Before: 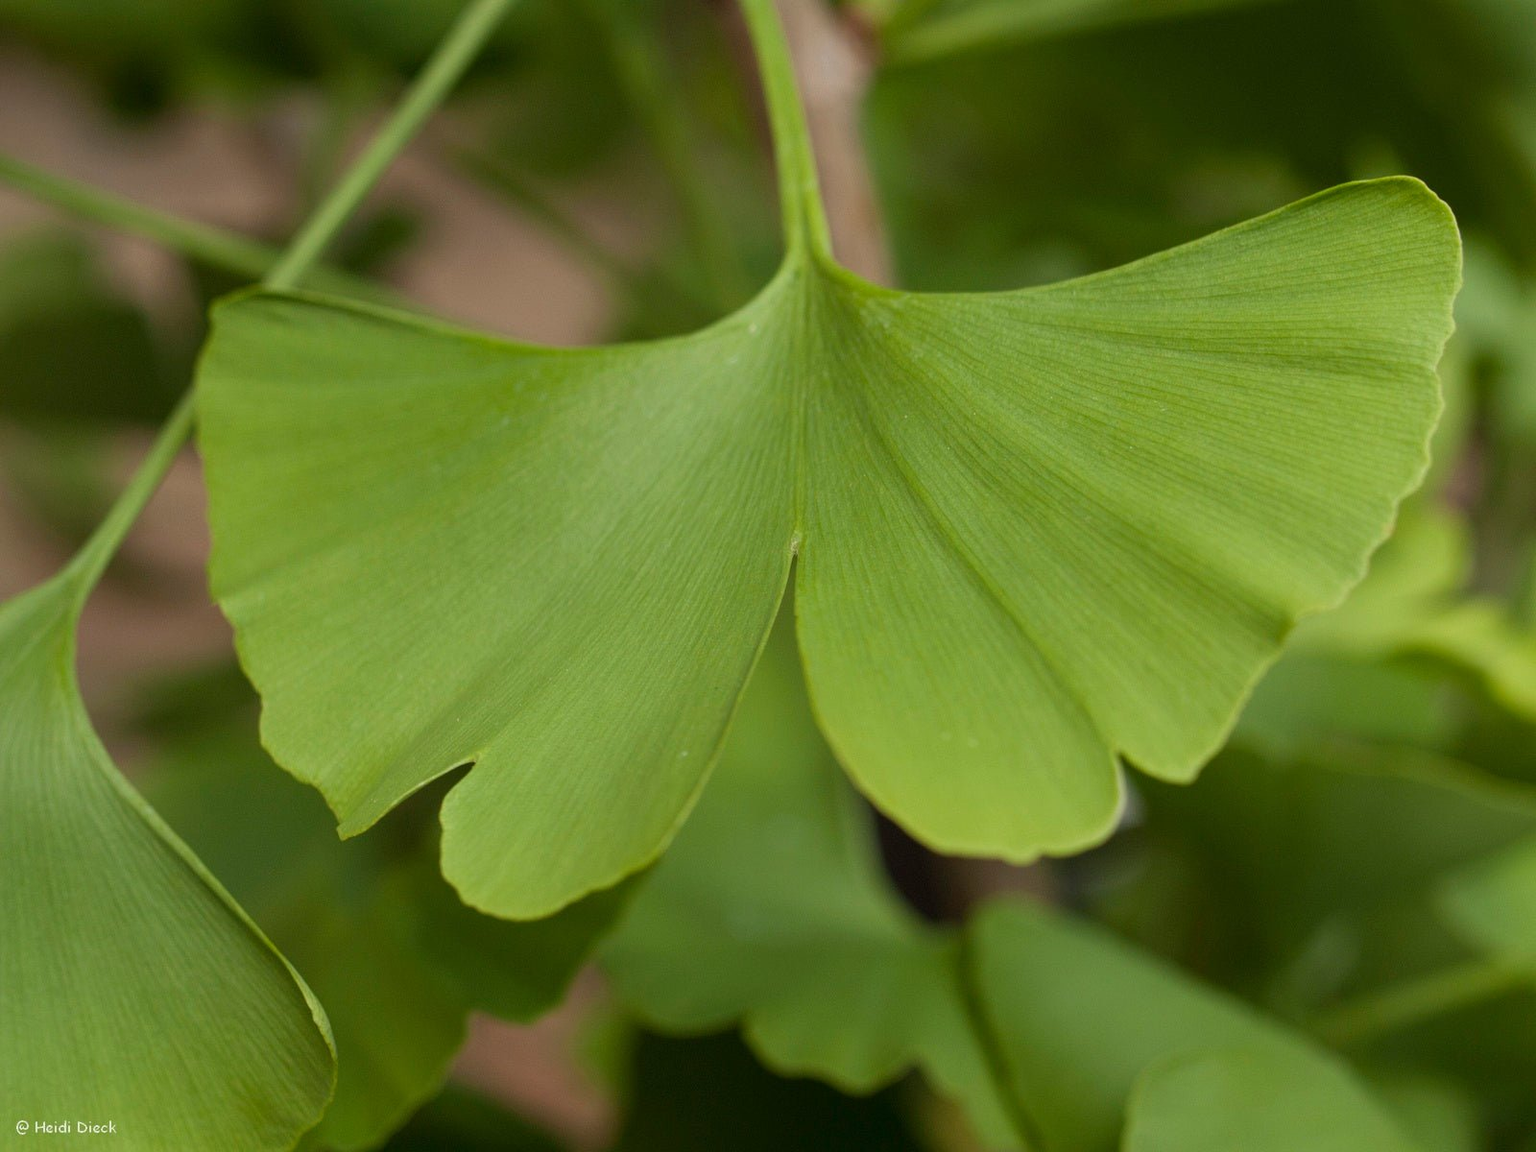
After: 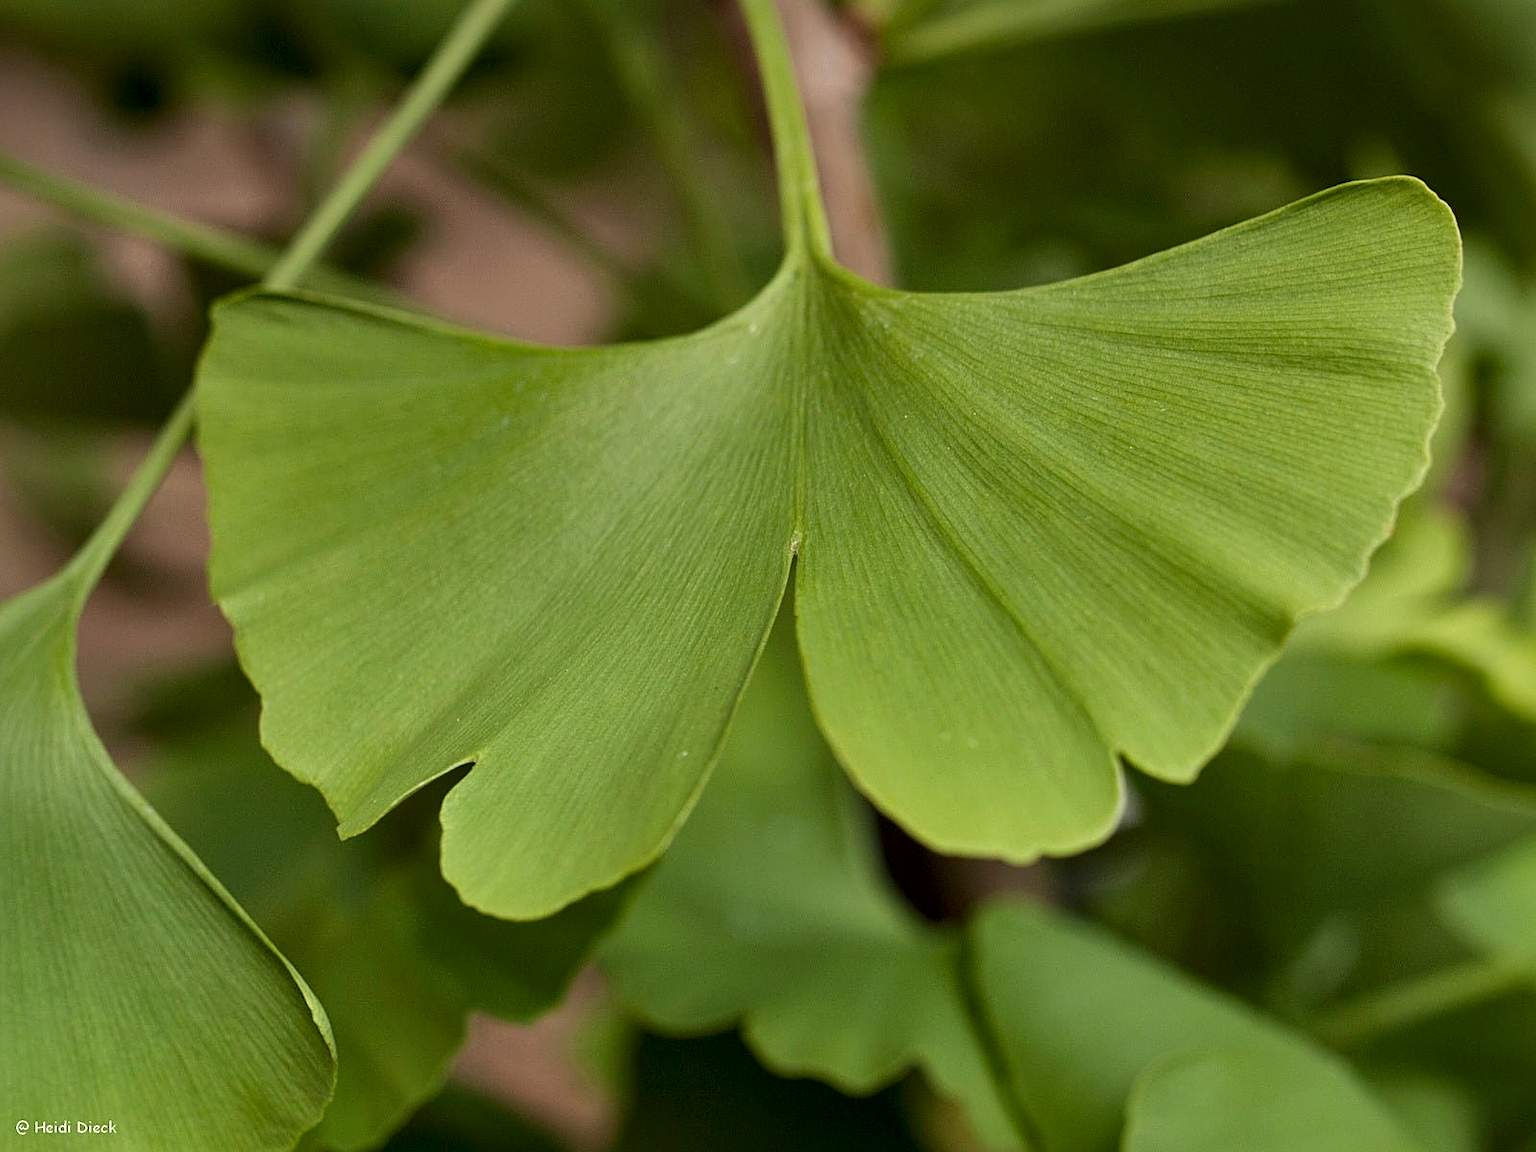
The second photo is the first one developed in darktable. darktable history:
sharpen: on, module defaults
graduated density: density 0.38 EV, hardness 21%, rotation -6.11°, saturation 32%
local contrast: mode bilateral grid, contrast 25, coarseness 60, detail 151%, midtone range 0.2
